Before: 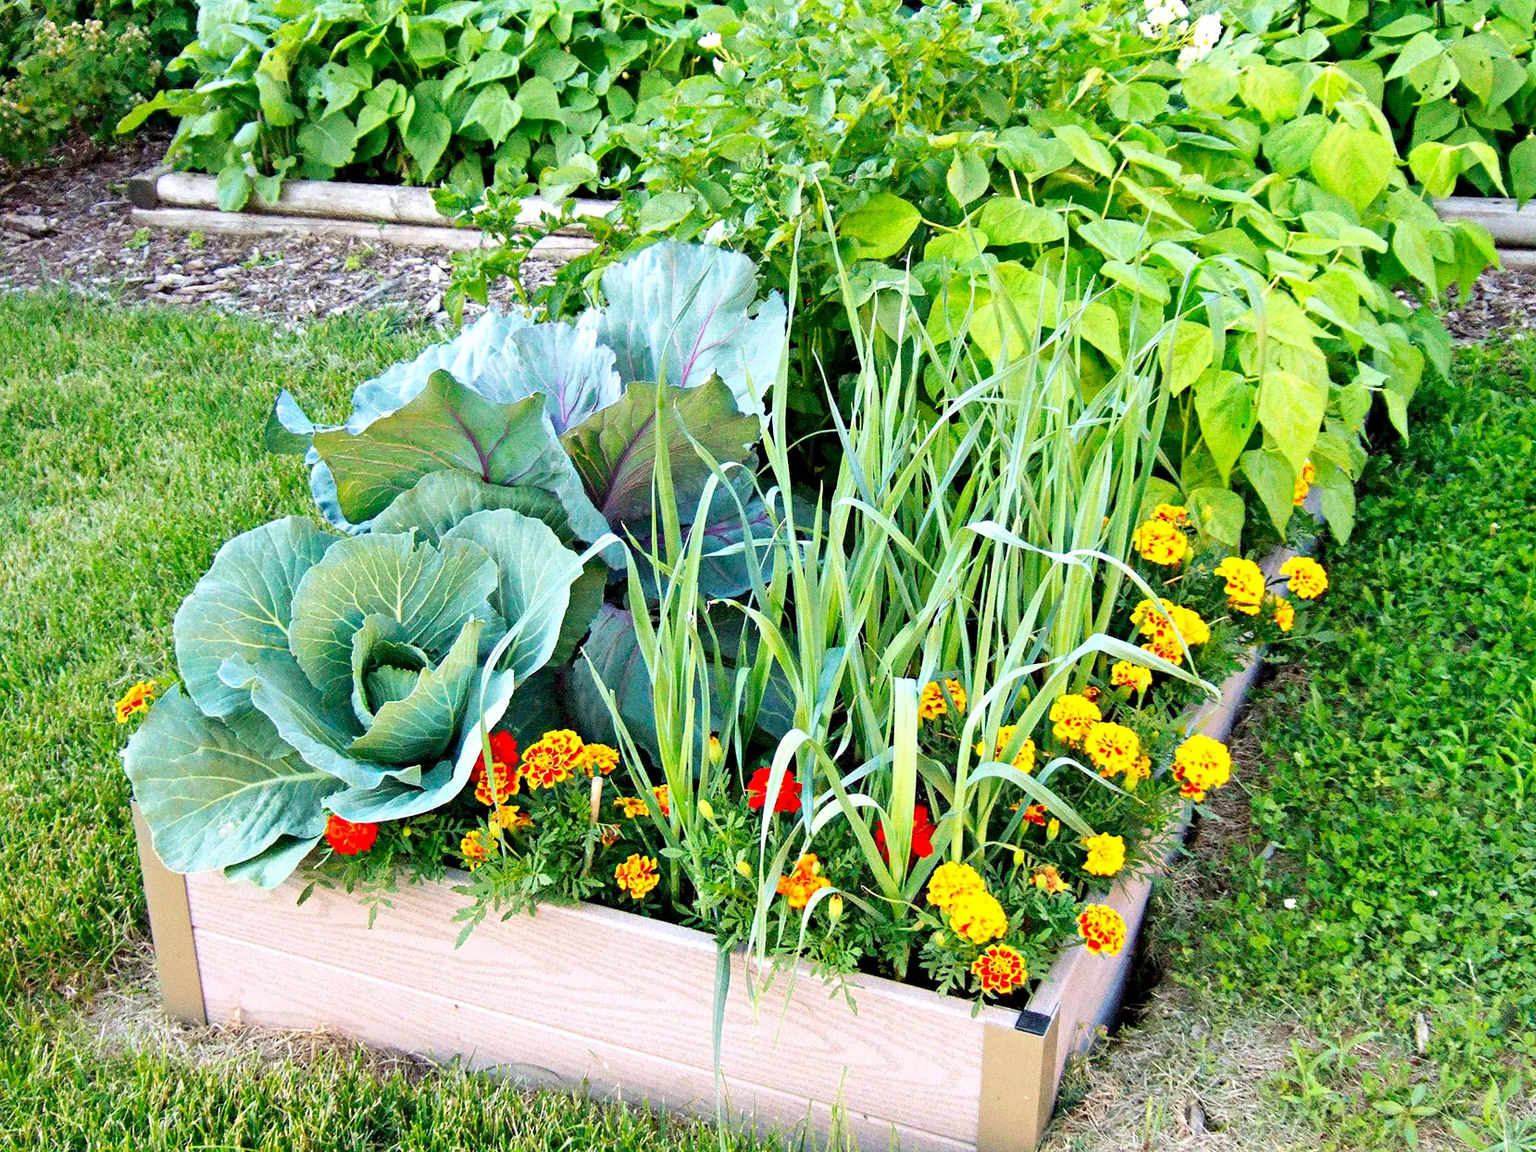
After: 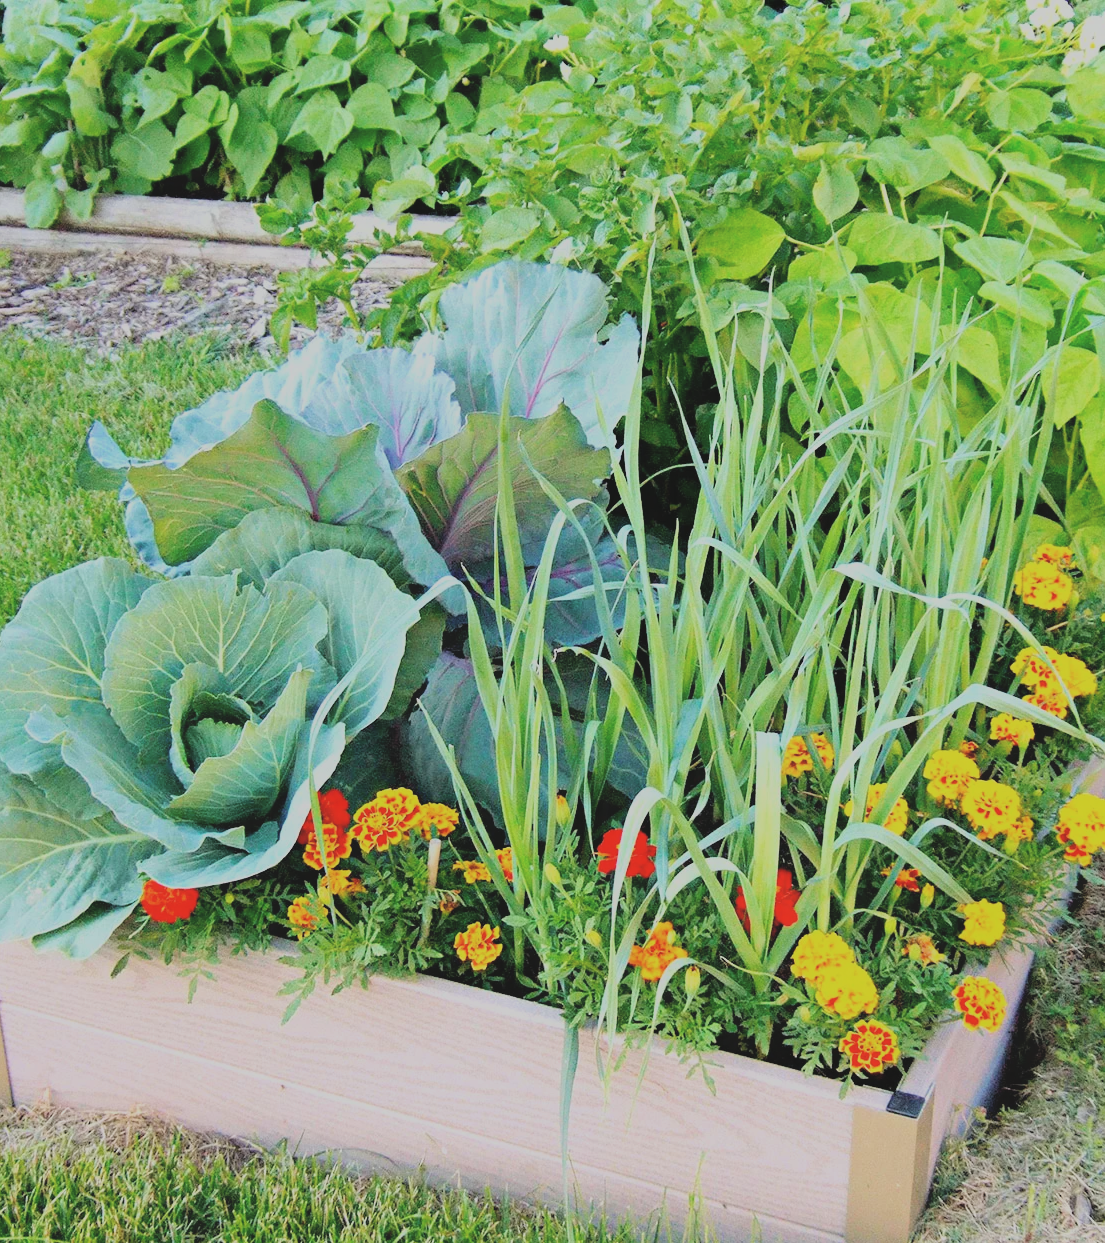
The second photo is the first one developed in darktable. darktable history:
filmic rgb: black relative exposure -7.65 EV, white relative exposure 4.56 EV, hardness 3.61, color science v6 (2022)
crop and rotate: left 12.673%, right 20.66%
contrast equalizer: octaves 7, y [[0.6 ×6], [0.55 ×6], [0 ×6], [0 ×6], [0 ×6]], mix -0.3
white balance: emerald 1
color balance: lift [1.01, 1, 1, 1], gamma [1.097, 1, 1, 1], gain [0.85, 1, 1, 1]
